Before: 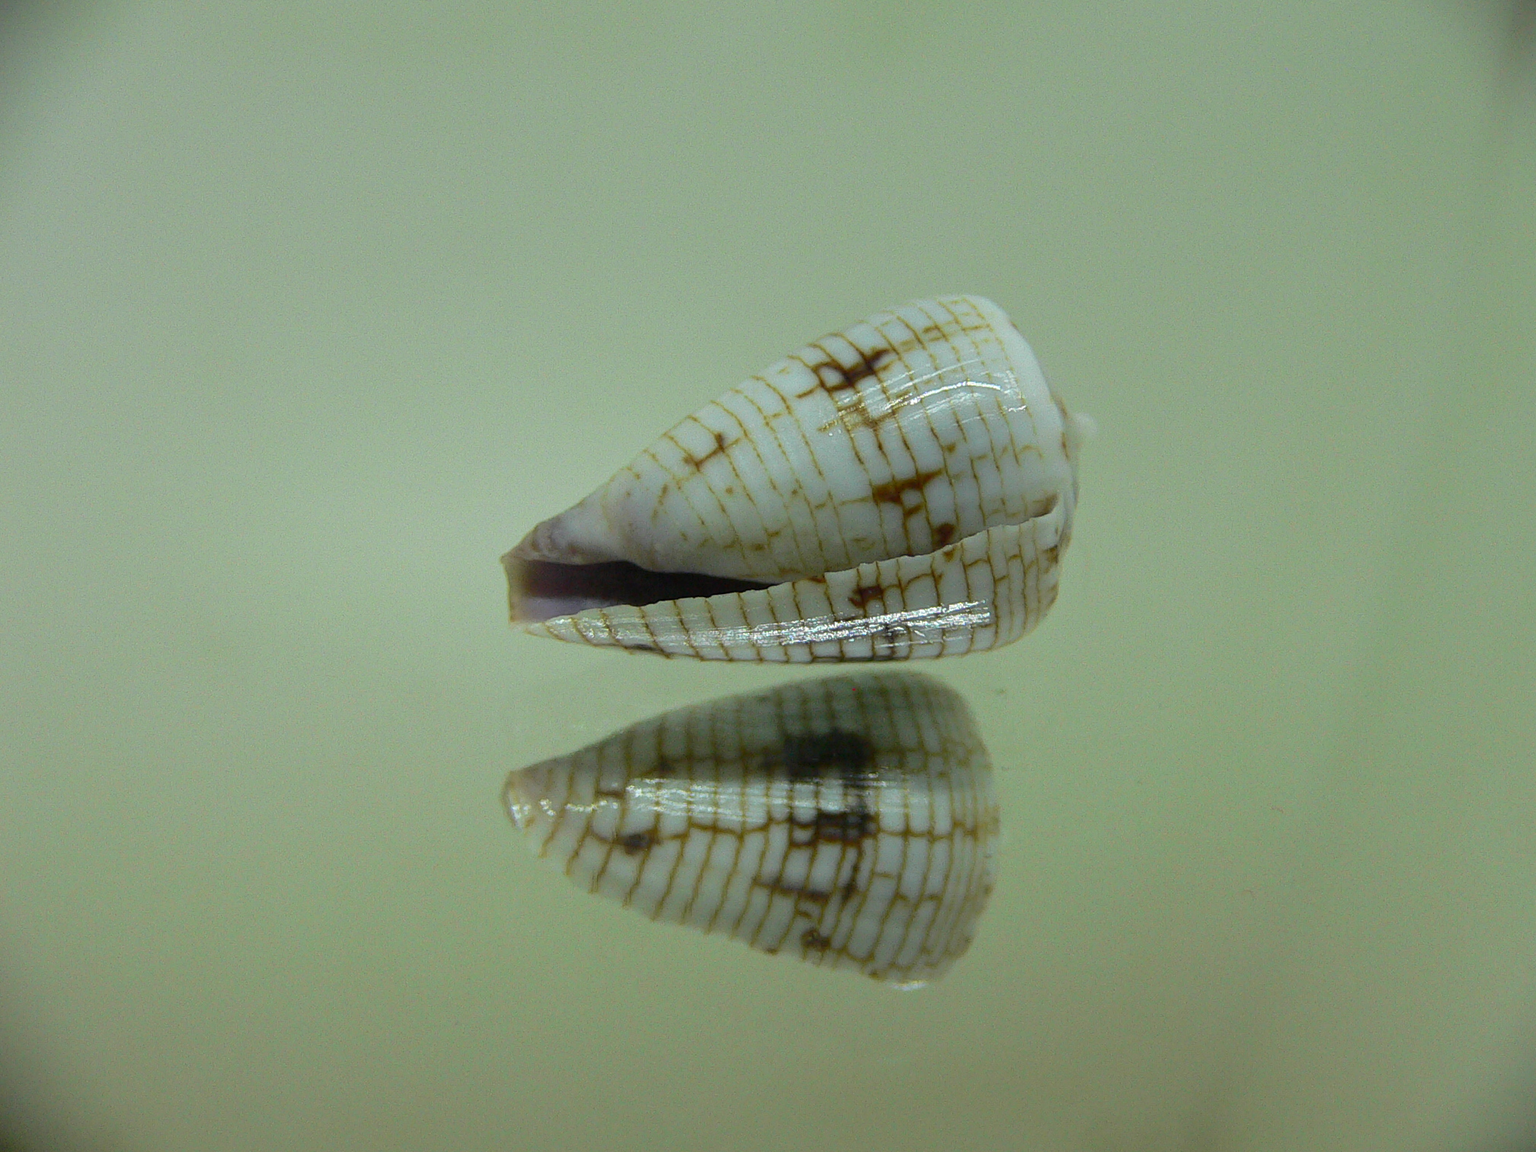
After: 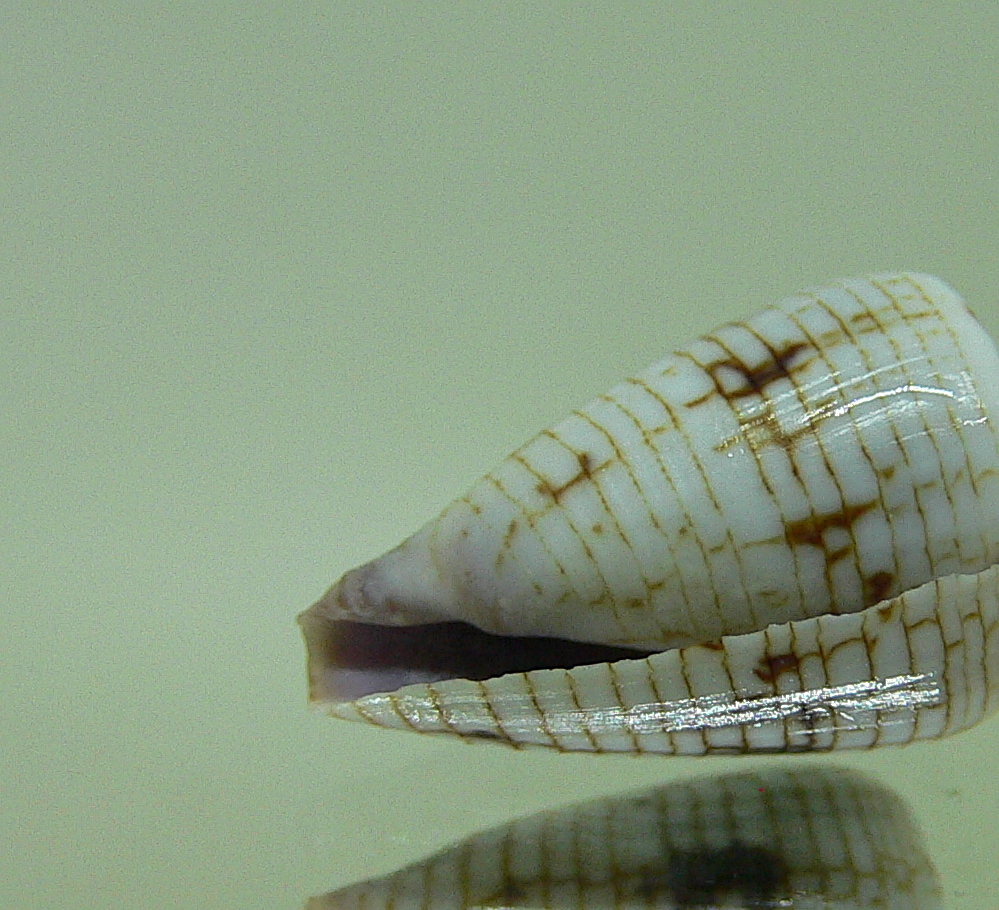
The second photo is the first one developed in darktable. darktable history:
local contrast: mode bilateral grid, contrast 10, coarseness 26, detail 115%, midtone range 0.2
crop: left 17.88%, top 7.665%, right 32.533%, bottom 32.127%
sharpen: radius 2.527, amount 0.332
